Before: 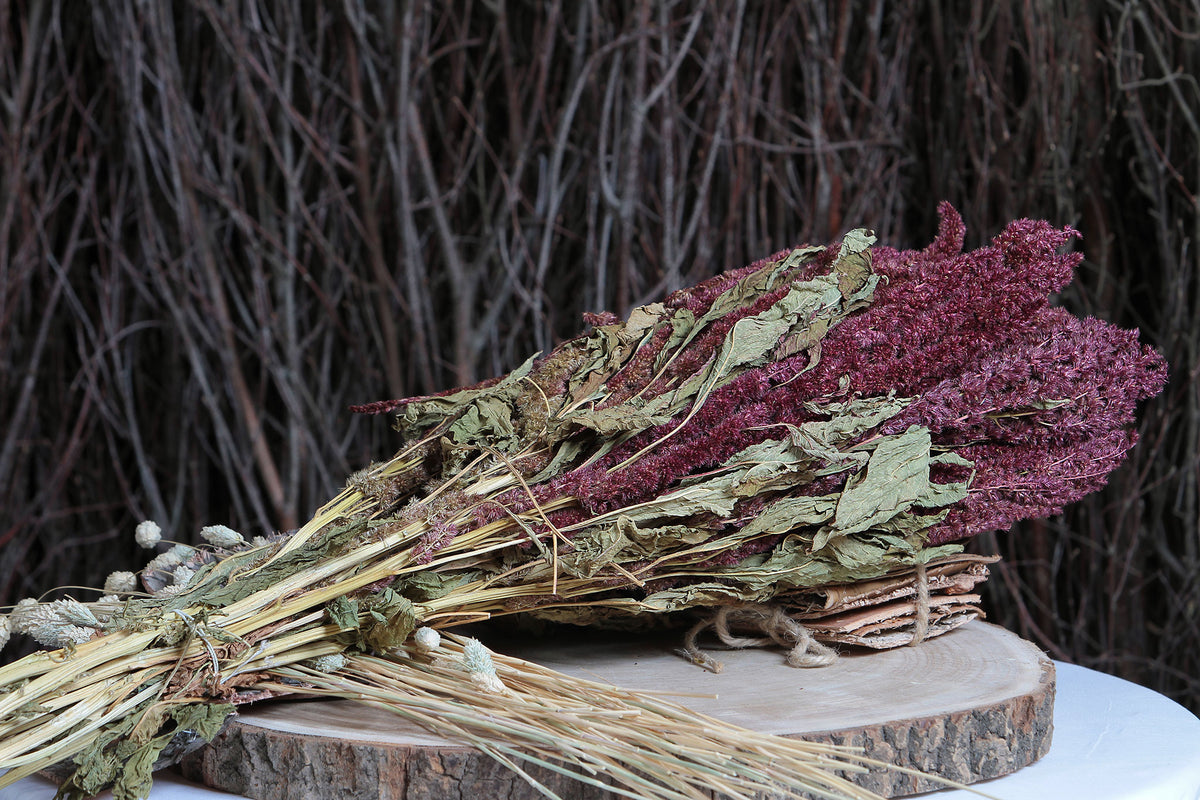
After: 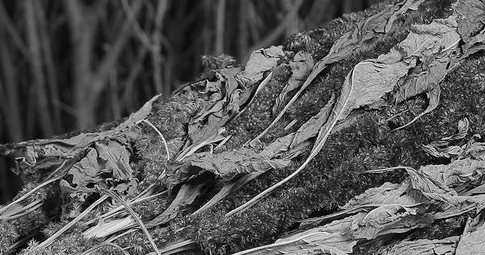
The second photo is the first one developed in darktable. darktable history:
color balance rgb: shadows lift › chroma 1%, shadows lift › hue 113°, highlights gain › chroma 0.2%, highlights gain › hue 333°, perceptual saturation grading › global saturation 20%, perceptual saturation grading › highlights -50%, perceptual saturation grading › shadows 25%, contrast -10%
white balance: red 1.009, blue 1.027
crop: left 31.751%, top 32.172%, right 27.8%, bottom 35.83%
color zones: curves: ch1 [(0.238, 0.163) (0.476, 0.2) (0.733, 0.322) (0.848, 0.134)]
monochrome: on, module defaults
